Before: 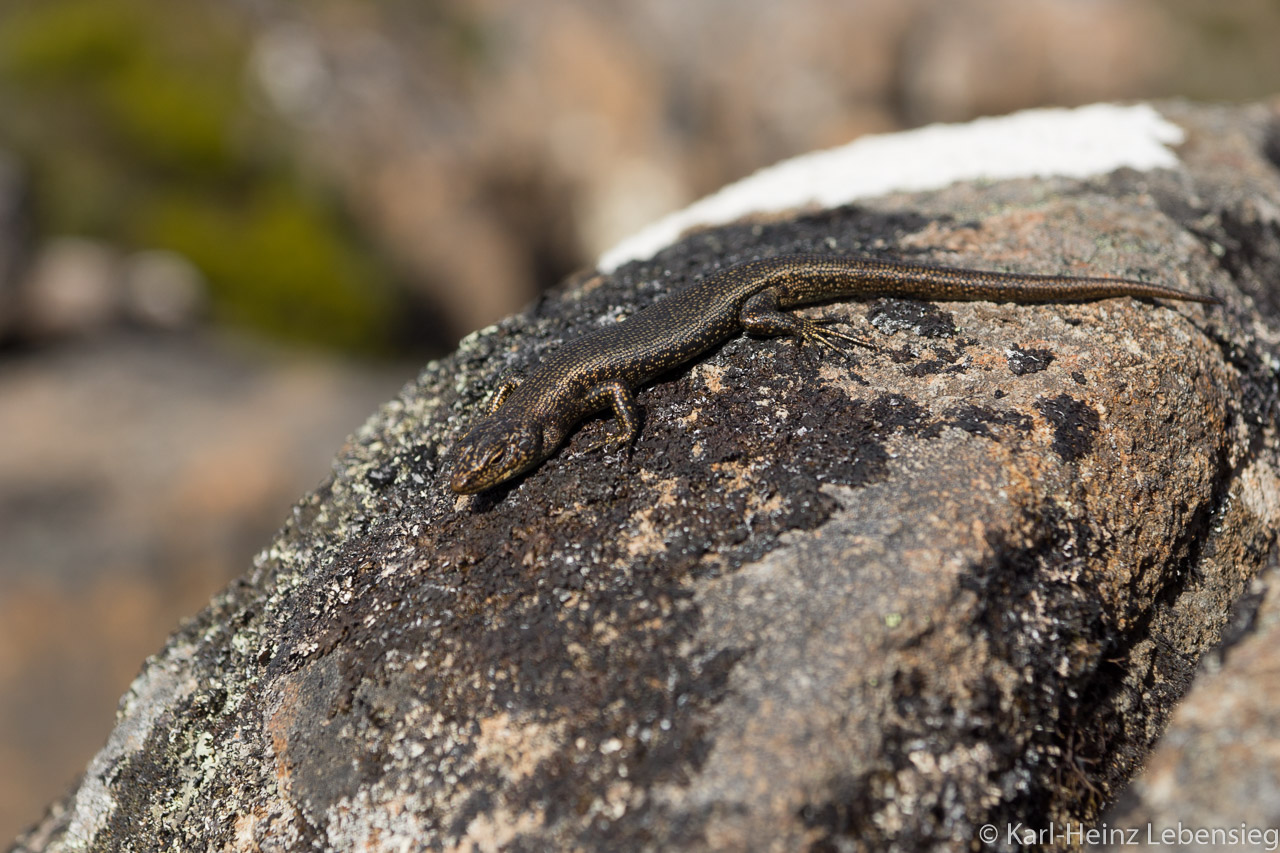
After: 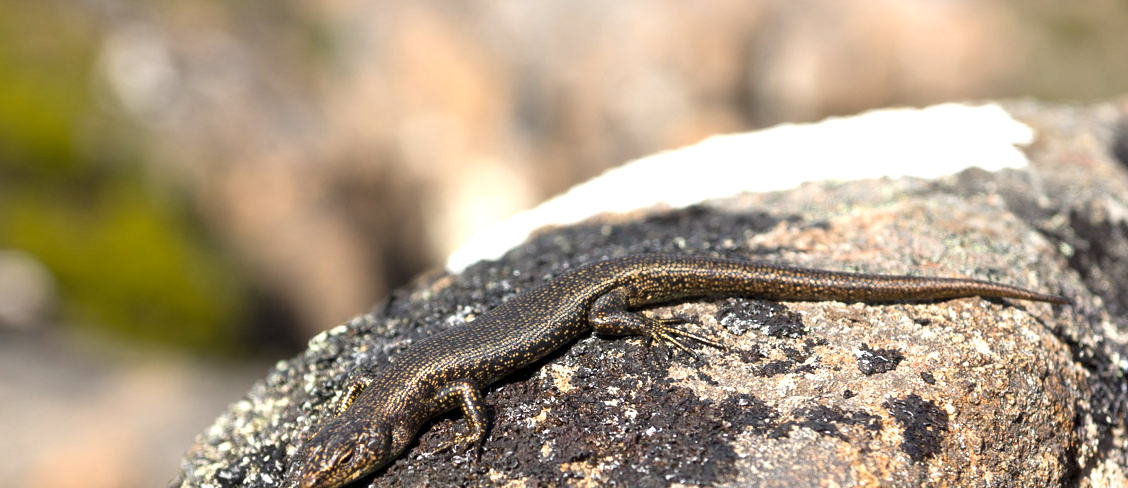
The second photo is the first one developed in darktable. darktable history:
exposure: black level correction 0.001, exposure 0.955 EV, compensate exposure bias true, compensate highlight preservation false
crop and rotate: left 11.812%, bottom 42.776%
